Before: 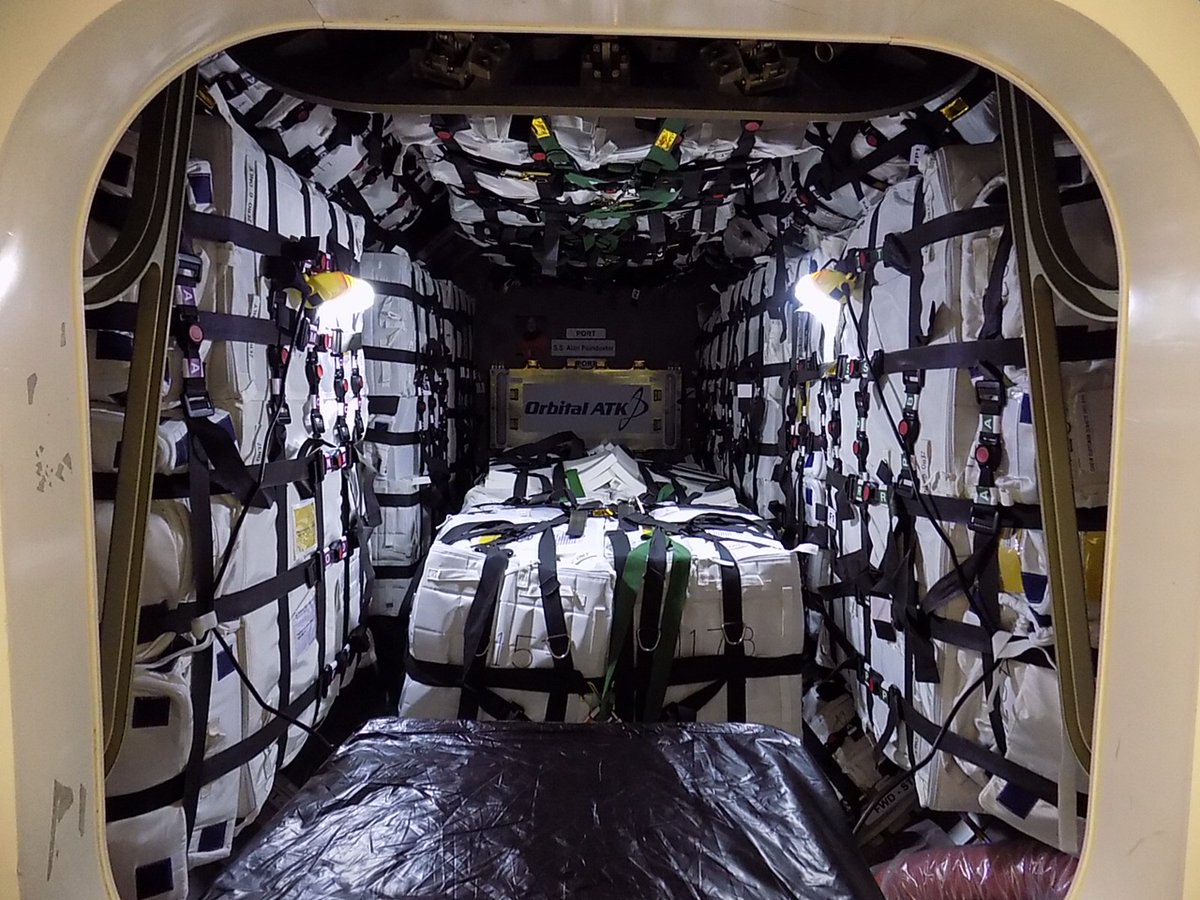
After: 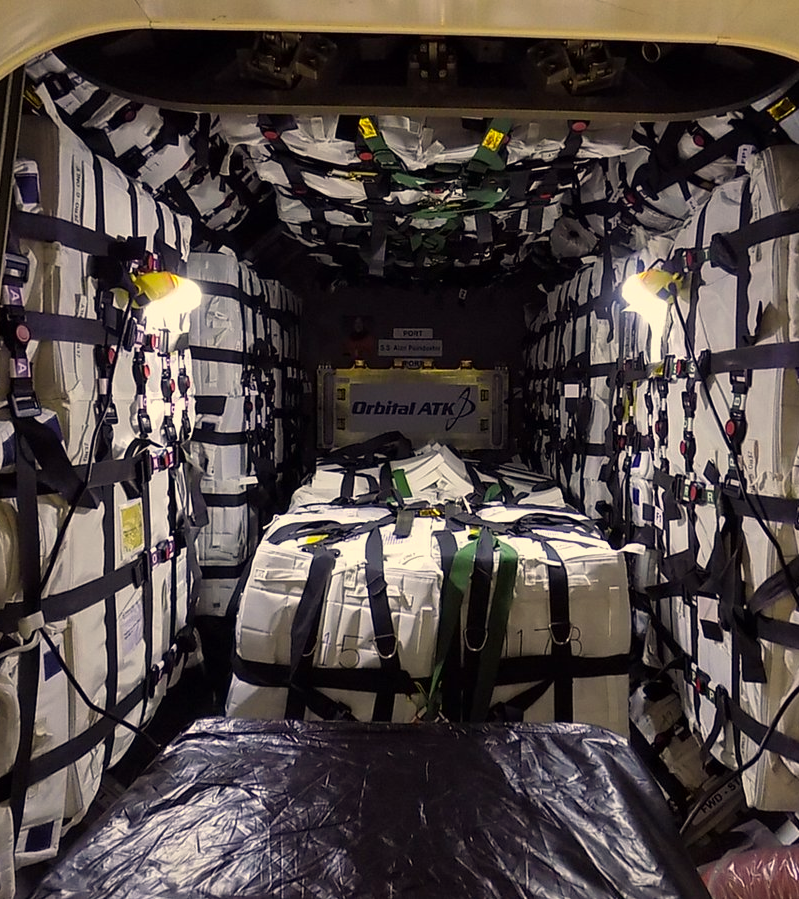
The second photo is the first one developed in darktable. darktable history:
crop and rotate: left 14.436%, right 18.898%
color correction: highlights a* 2.72, highlights b* 22.8
